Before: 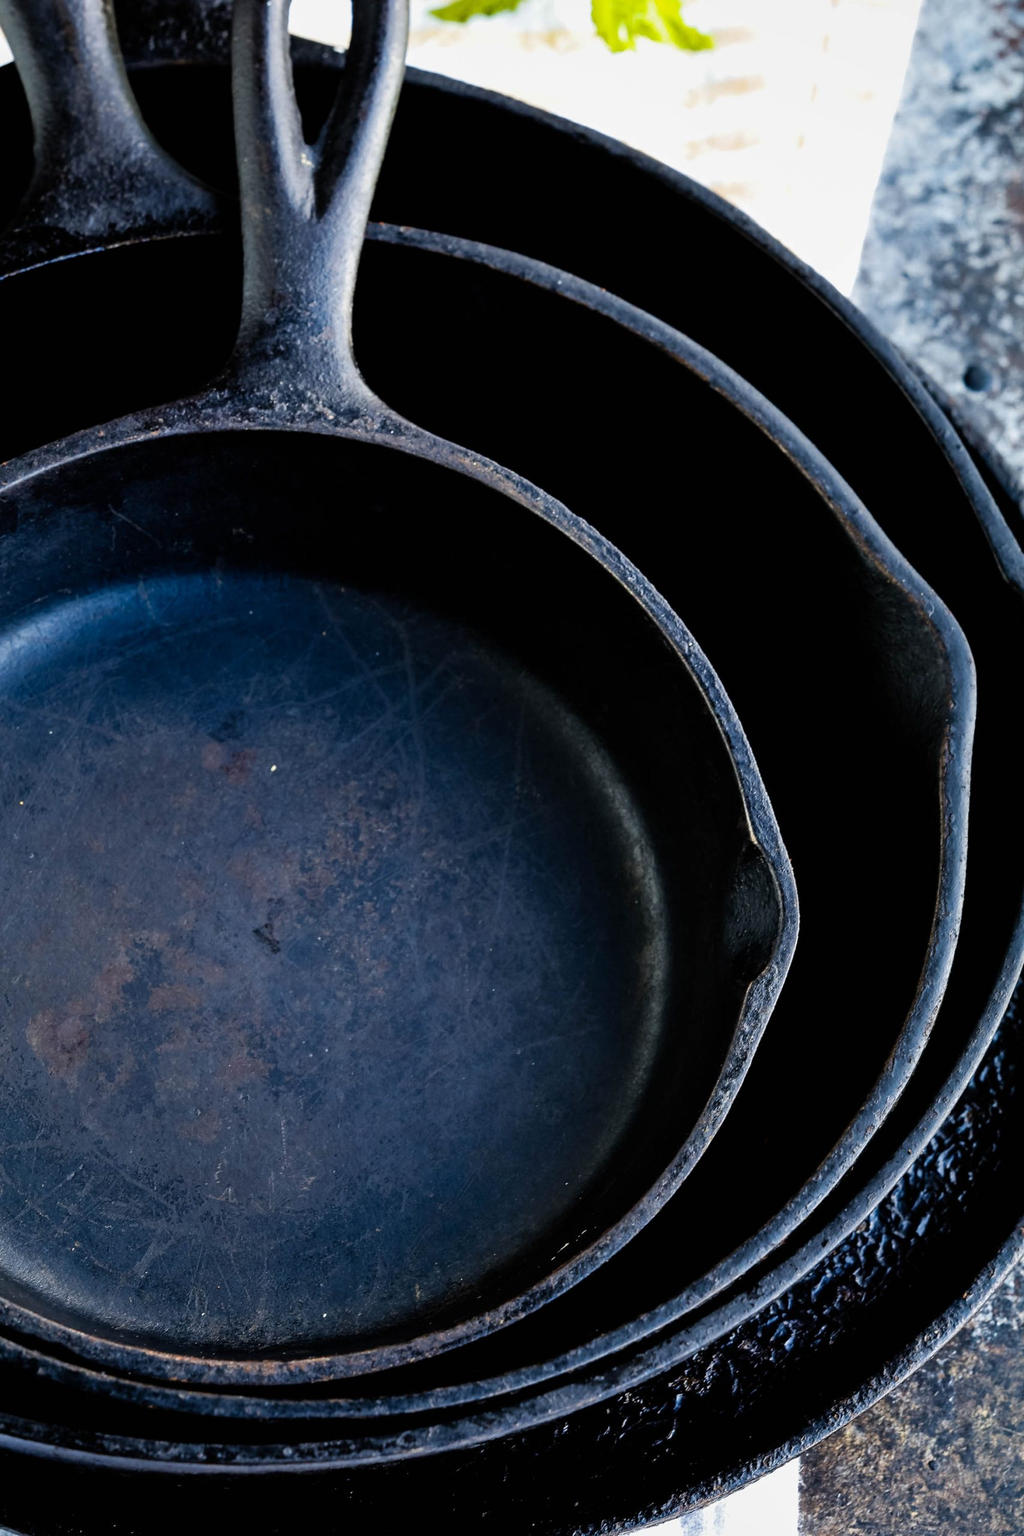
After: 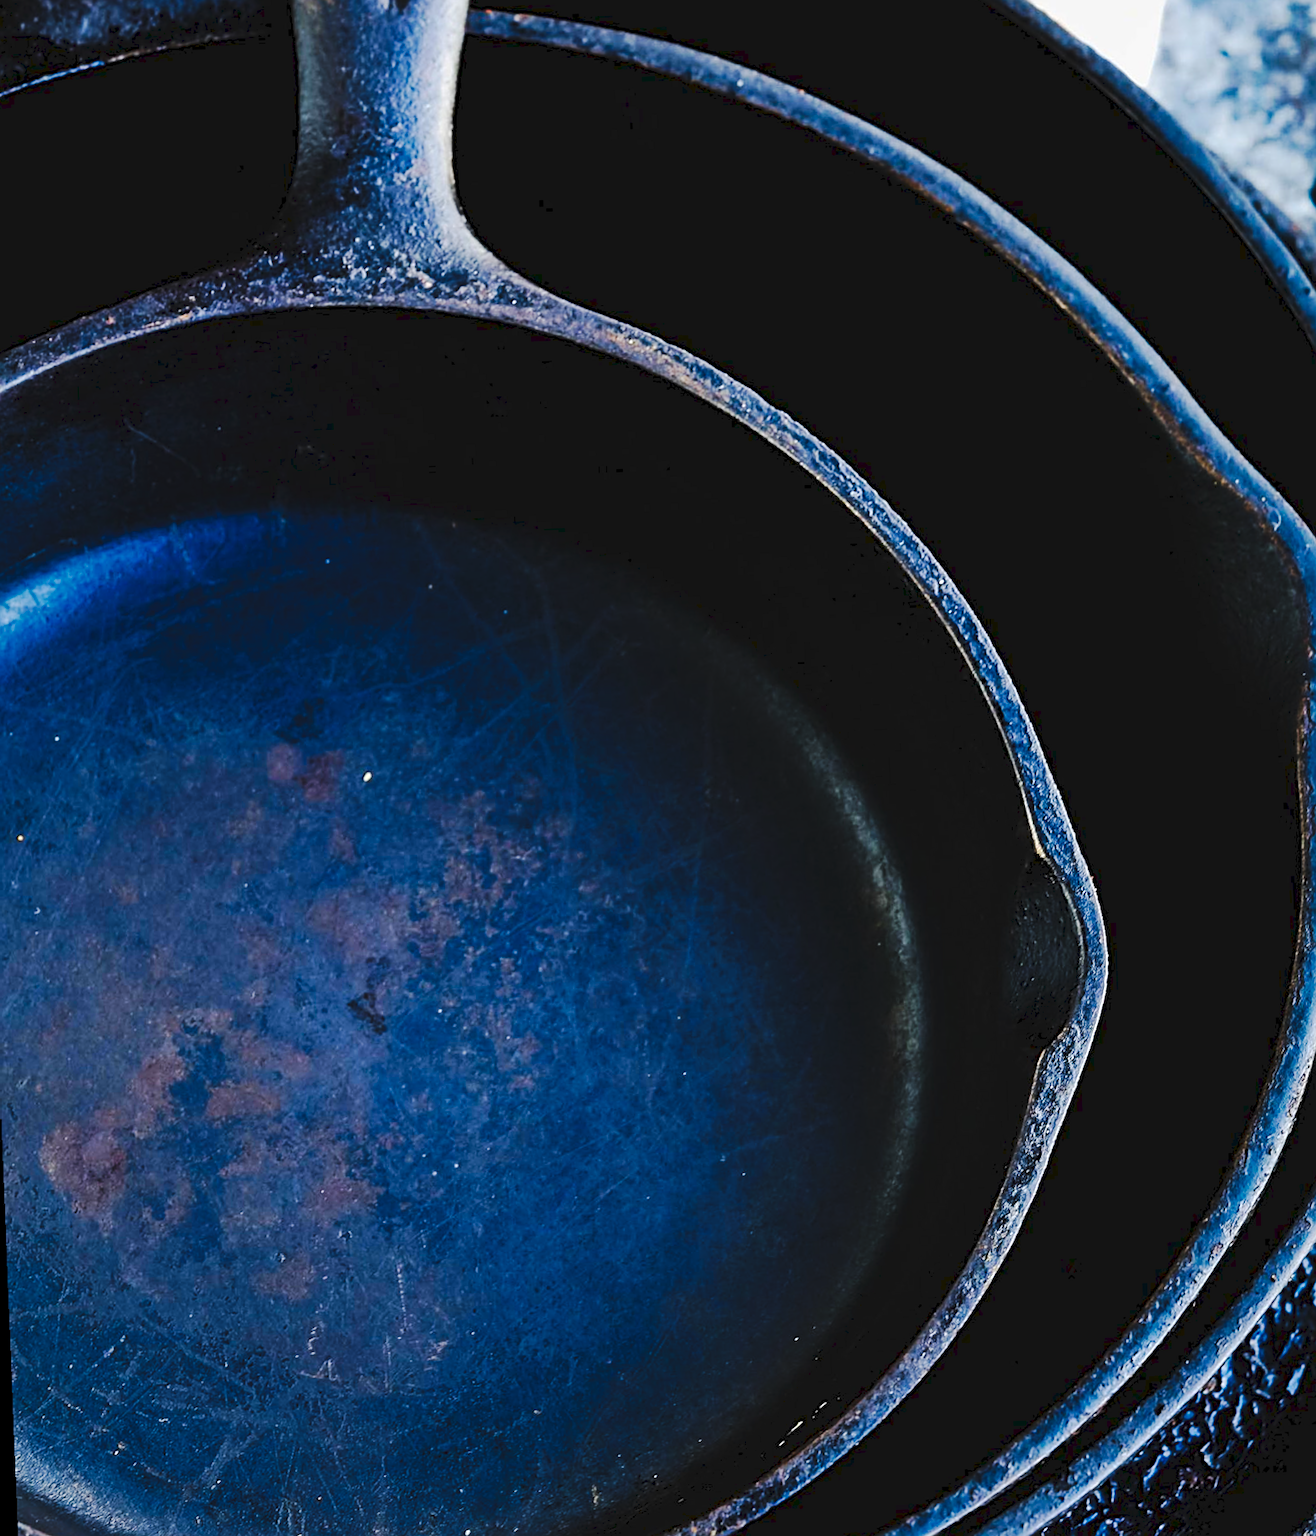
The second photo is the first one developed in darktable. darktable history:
tone curve: curves: ch0 [(0, 0) (0.003, 0.062) (0.011, 0.07) (0.025, 0.083) (0.044, 0.094) (0.069, 0.105) (0.1, 0.117) (0.136, 0.136) (0.177, 0.164) (0.224, 0.201) (0.277, 0.256) (0.335, 0.335) (0.399, 0.424) (0.468, 0.529) (0.543, 0.641) (0.623, 0.725) (0.709, 0.787) (0.801, 0.849) (0.898, 0.917) (1, 1)], preserve colors none
crop and rotate: angle 0.03°, top 11.643%, right 5.651%, bottom 11.189%
rotate and perspective: rotation -2.12°, lens shift (vertical) 0.009, lens shift (horizontal) -0.008, automatic cropping original format, crop left 0.036, crop right 0.964, crop top 0.05, crop bottom 0.959
sharpen: on, module defaults
color balance rgb: linear chroma grading › global chroma 15%, perceptual saturation grading › global saturation 30%
